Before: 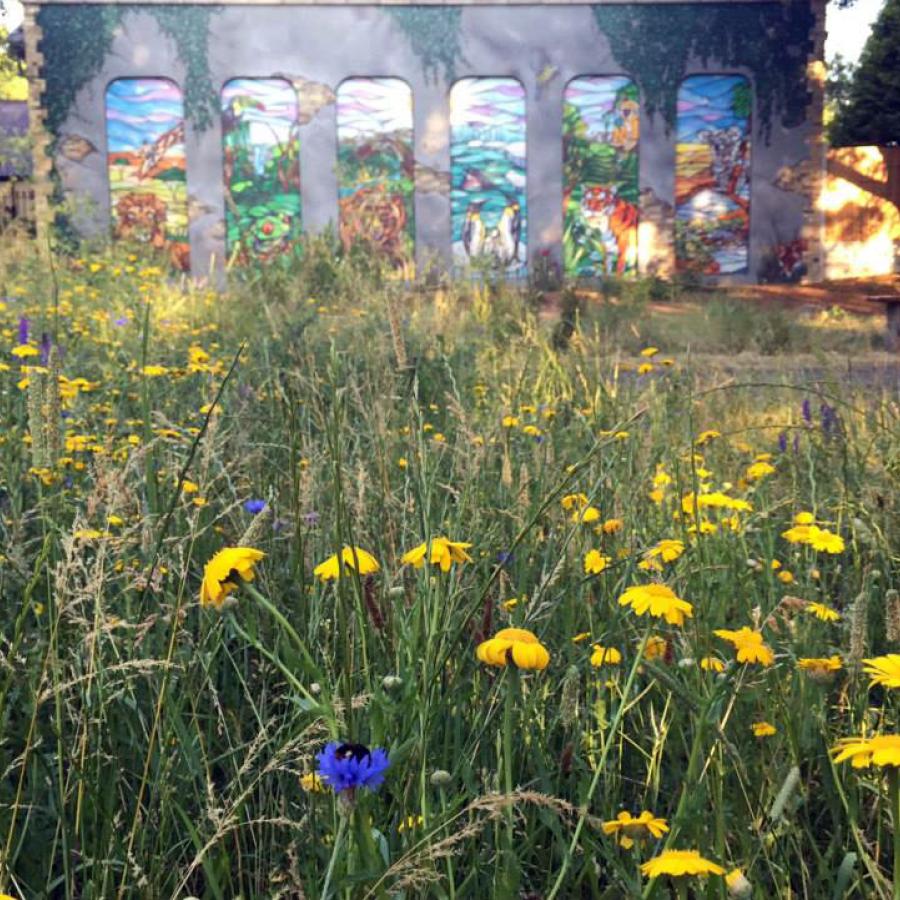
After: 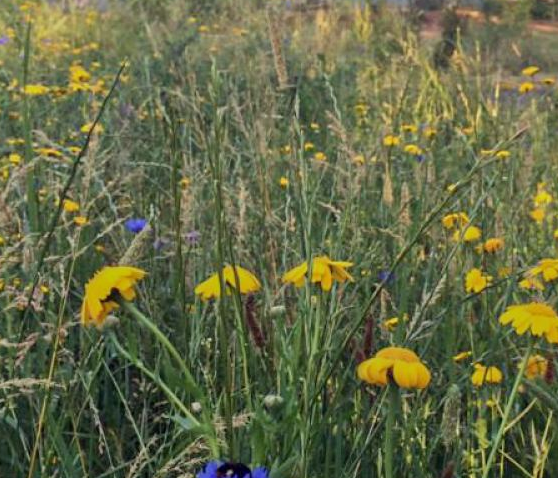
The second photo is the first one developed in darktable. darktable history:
crop: left 13.312%, top 31.28%, right 24.627%, bottom 15.582%
tone equalizer: -8 EV -0.002 EV, -7 EV 0.005 EV, -6 EV -0.008 EV, -5 EV 0.007 EV, -4 EV -0.042 EV, -3 EV -0.233 EV, -2 EV -0.662 EV, -1 EV -0.983 EV, +0 EV -0.969 EV, smoothing diameter 2%, edges refinement/feathering 20, mask exposure compensation -1.57 EV, filter diffusion 5
